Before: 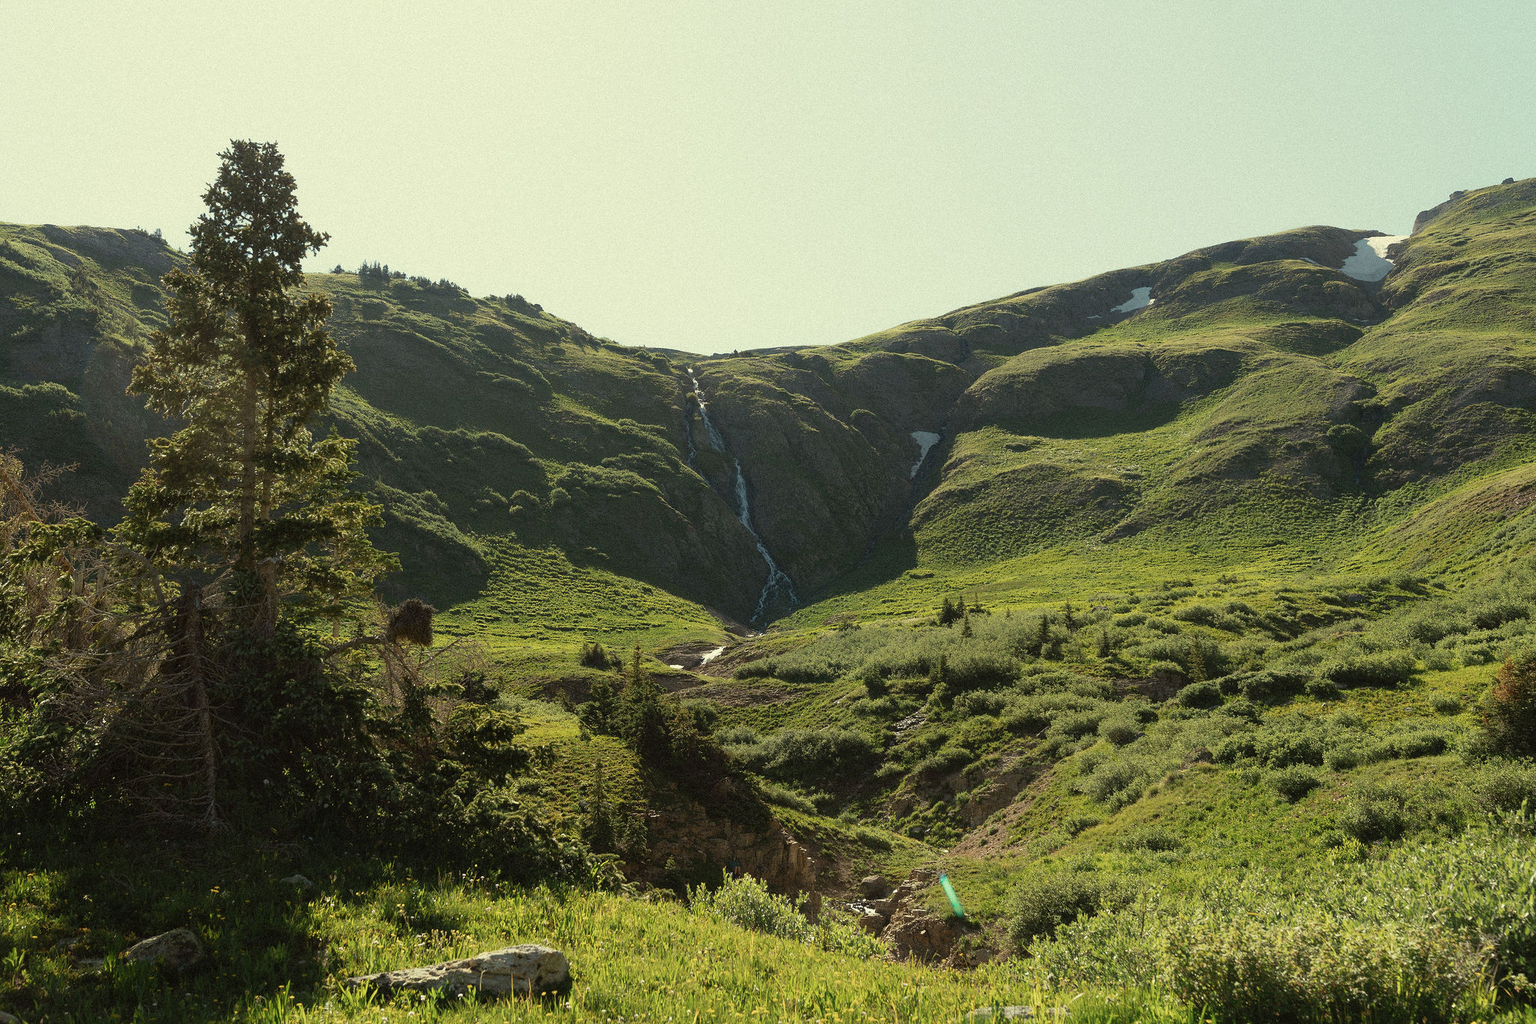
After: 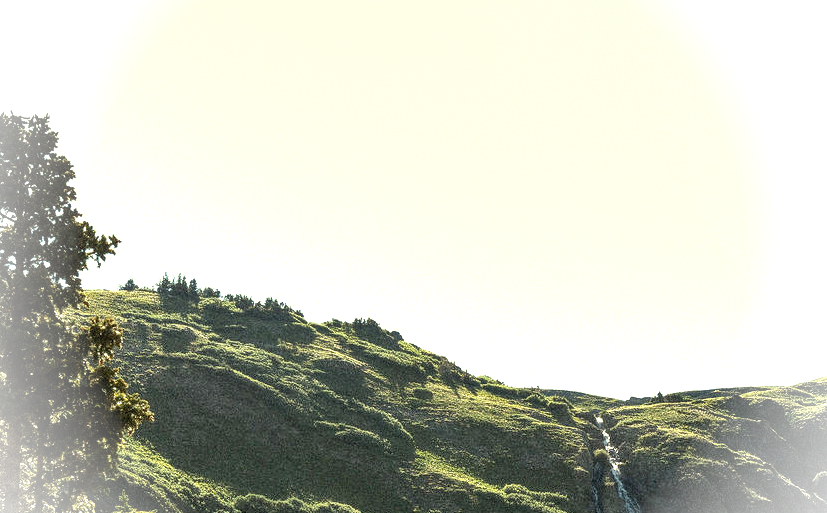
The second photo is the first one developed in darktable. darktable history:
color balance rgb: perceptual saturation grading › global saturation 8.749%, global vibrance 6.666%, contrast 12.725%, saturation formula JzAzBz (2021)
crop: left 15.678%, top 5.436%, right 43.928%, bottom 56.913%
exposure: black level correction -0.002, exposure 0.534 EV, compensate highlight preservation false
local contrast: detail 160%
haze removal: compatibility mode true, adaptive false
shadows and highlights: shadows 48.37, highlights -41.45, soften with gaussian
vignetting: fall-off radius 61.02%, brightness 0.984, saturation -0.492
